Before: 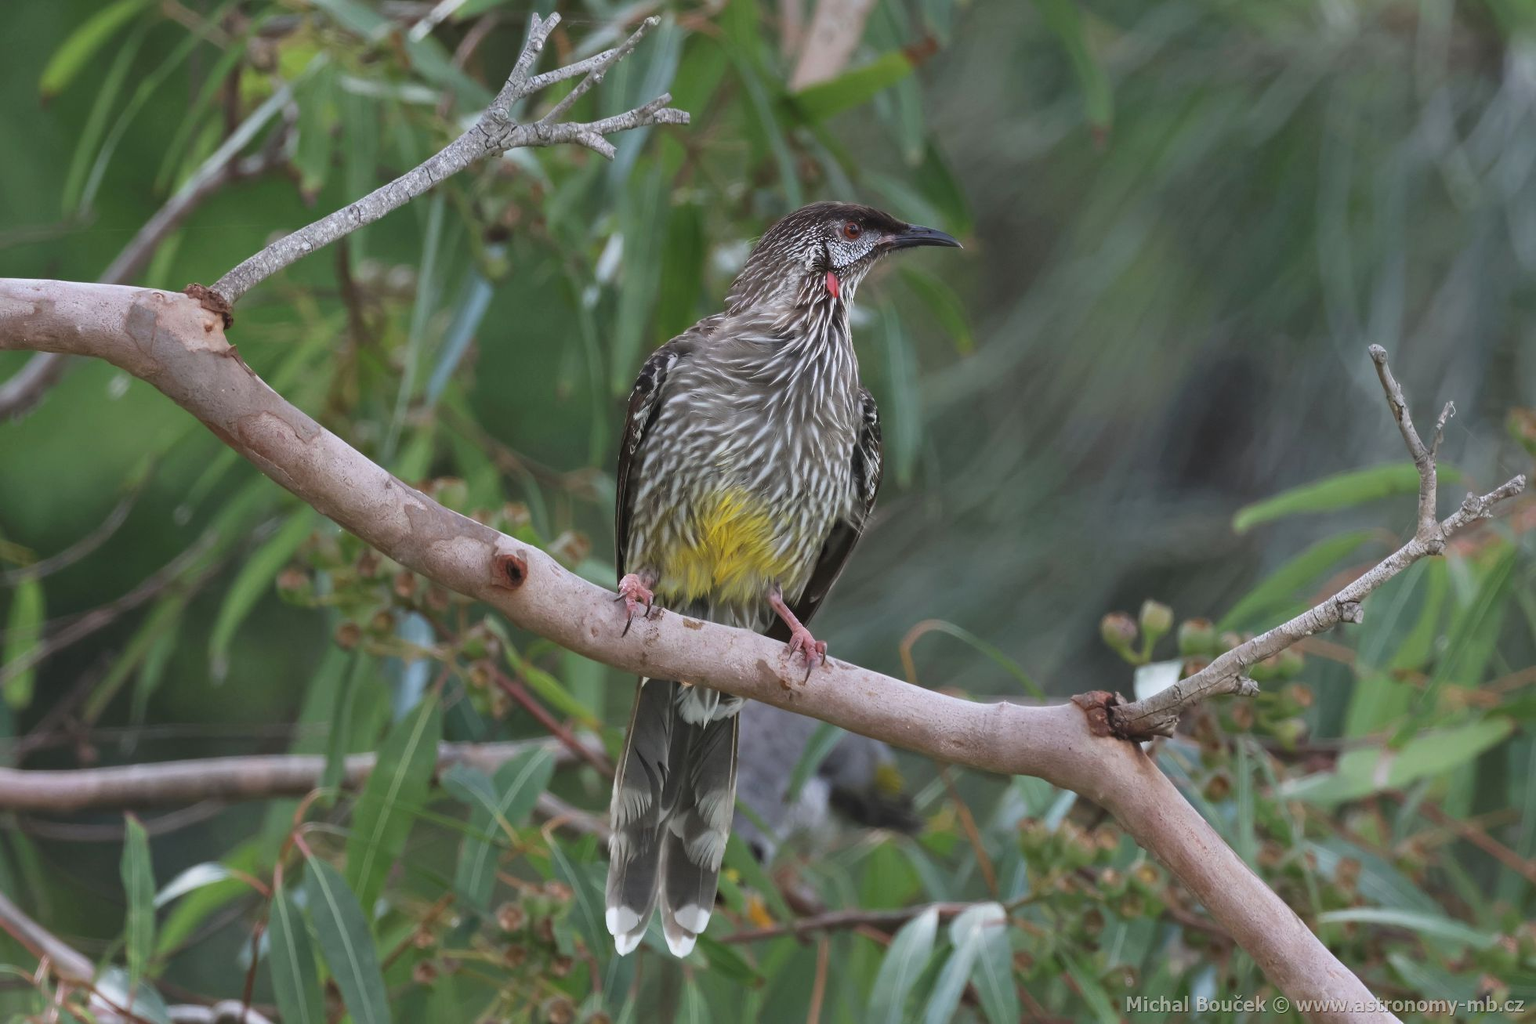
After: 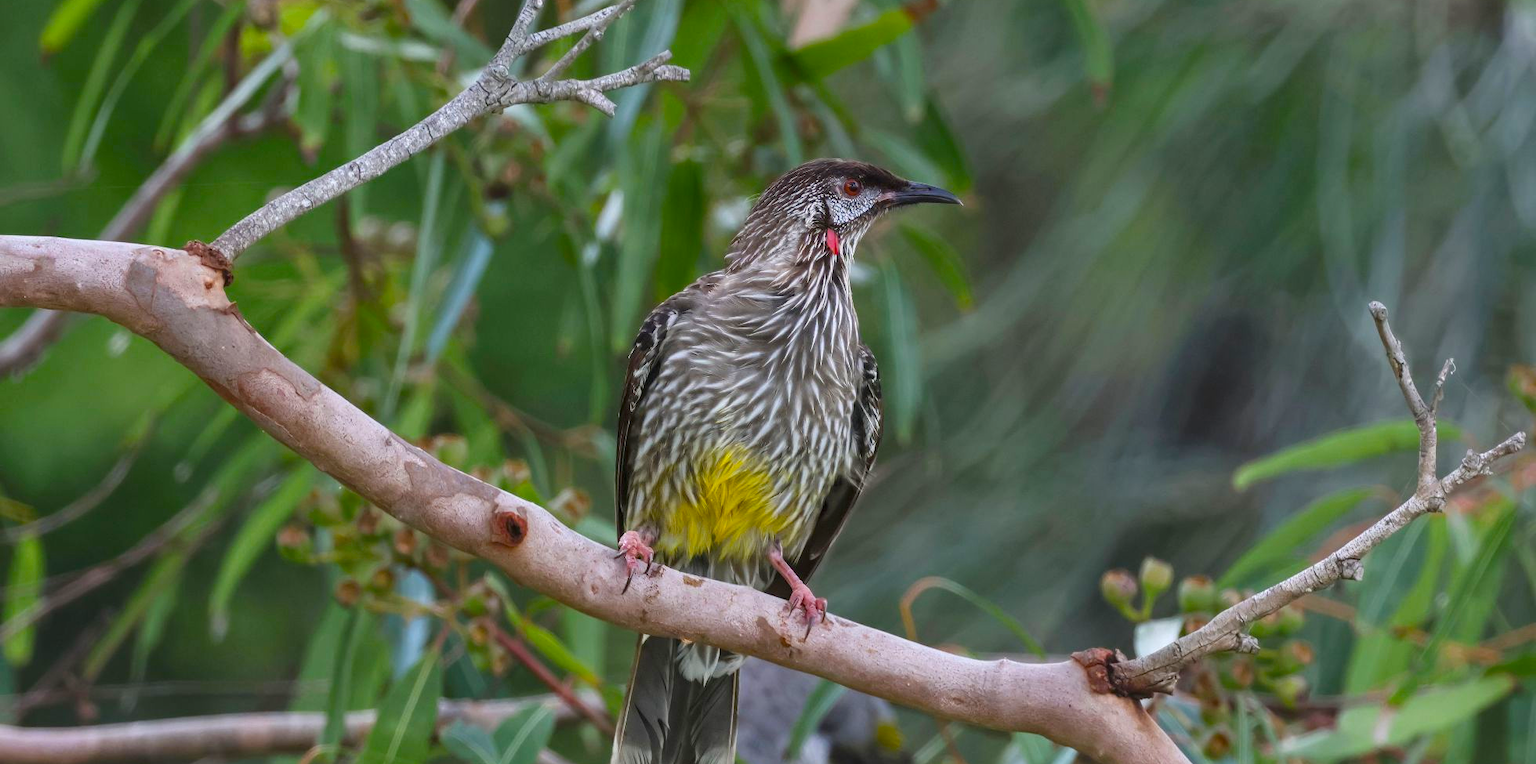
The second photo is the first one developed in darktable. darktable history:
local contrast: on, module defaults
color balance rgb: perceptual saturation grading › global saturation 36.046%, perceptual saturation grading › shadows 35.143%
crop: top 4.282%, bottom 20.97%
